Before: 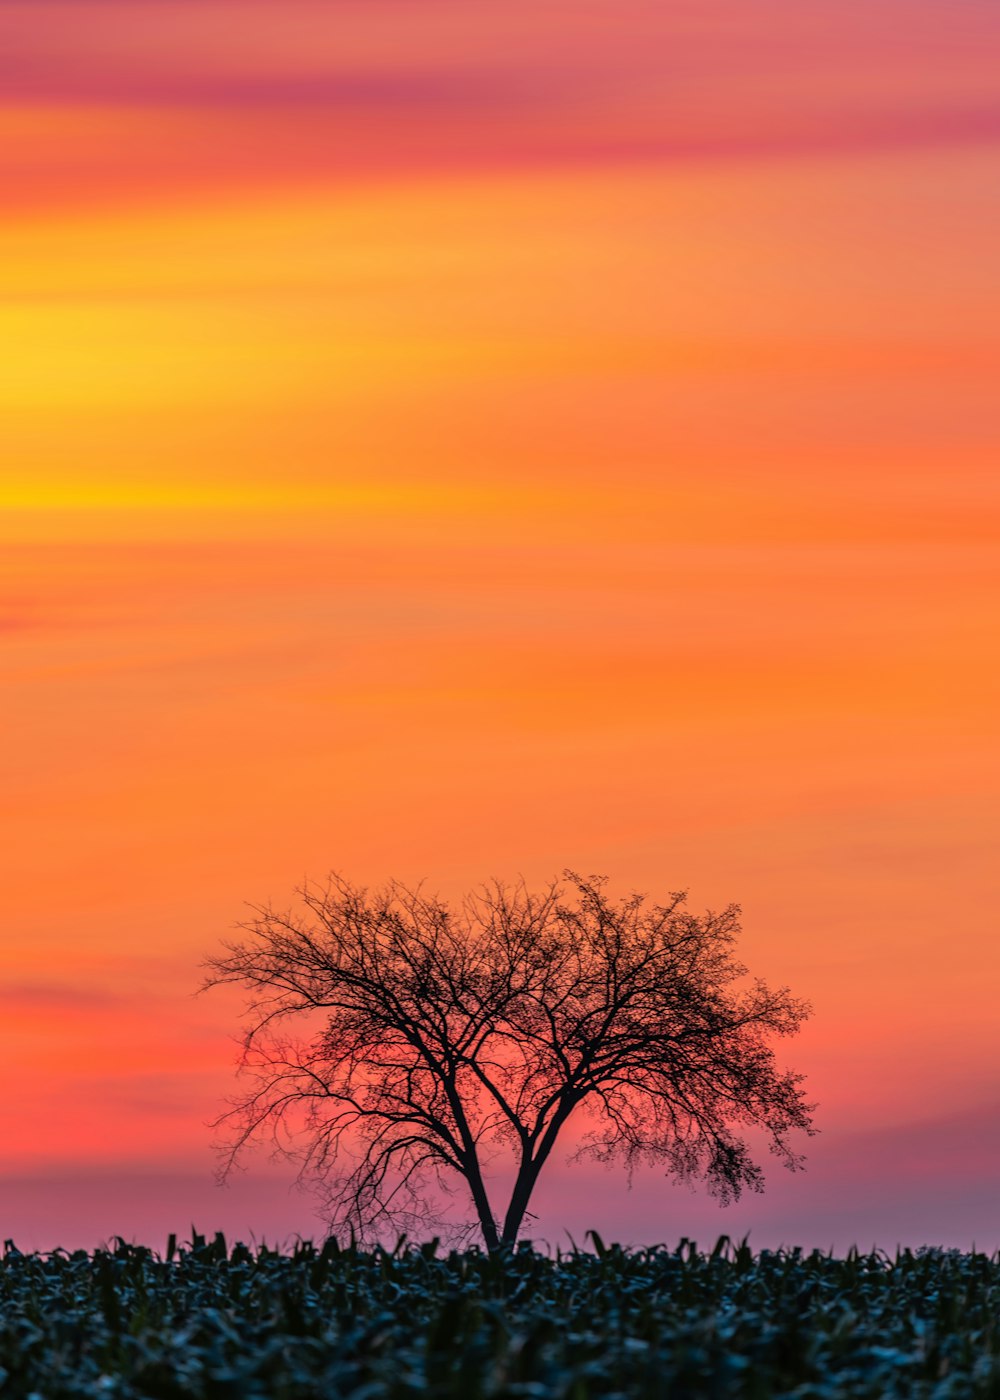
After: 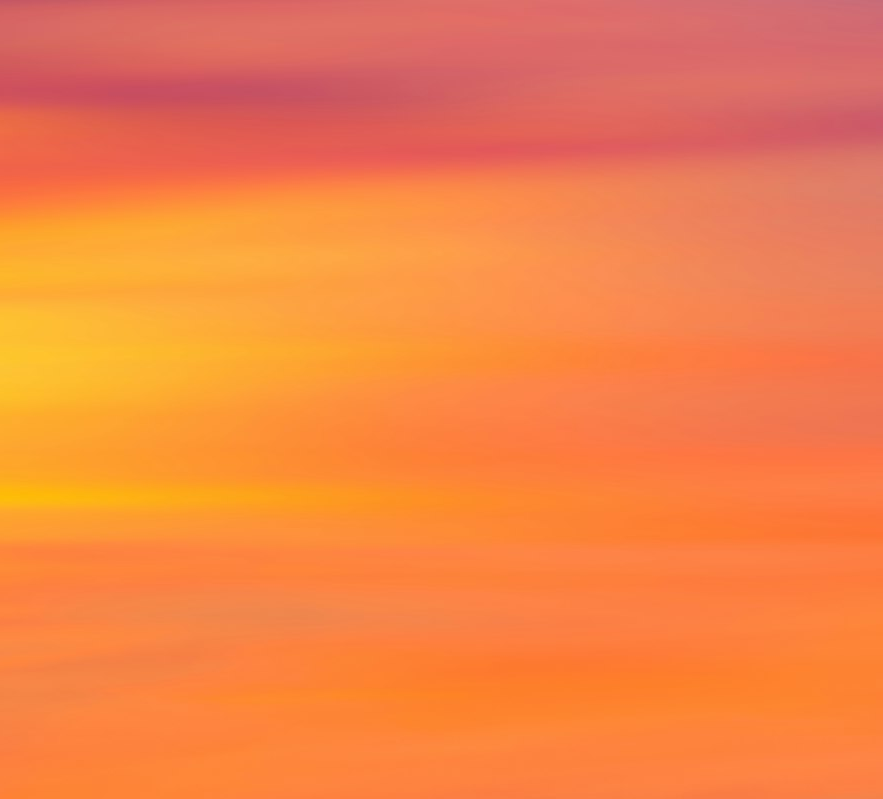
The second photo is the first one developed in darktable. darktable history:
crop and rotate: left 11.697%, bottom 42.896%
